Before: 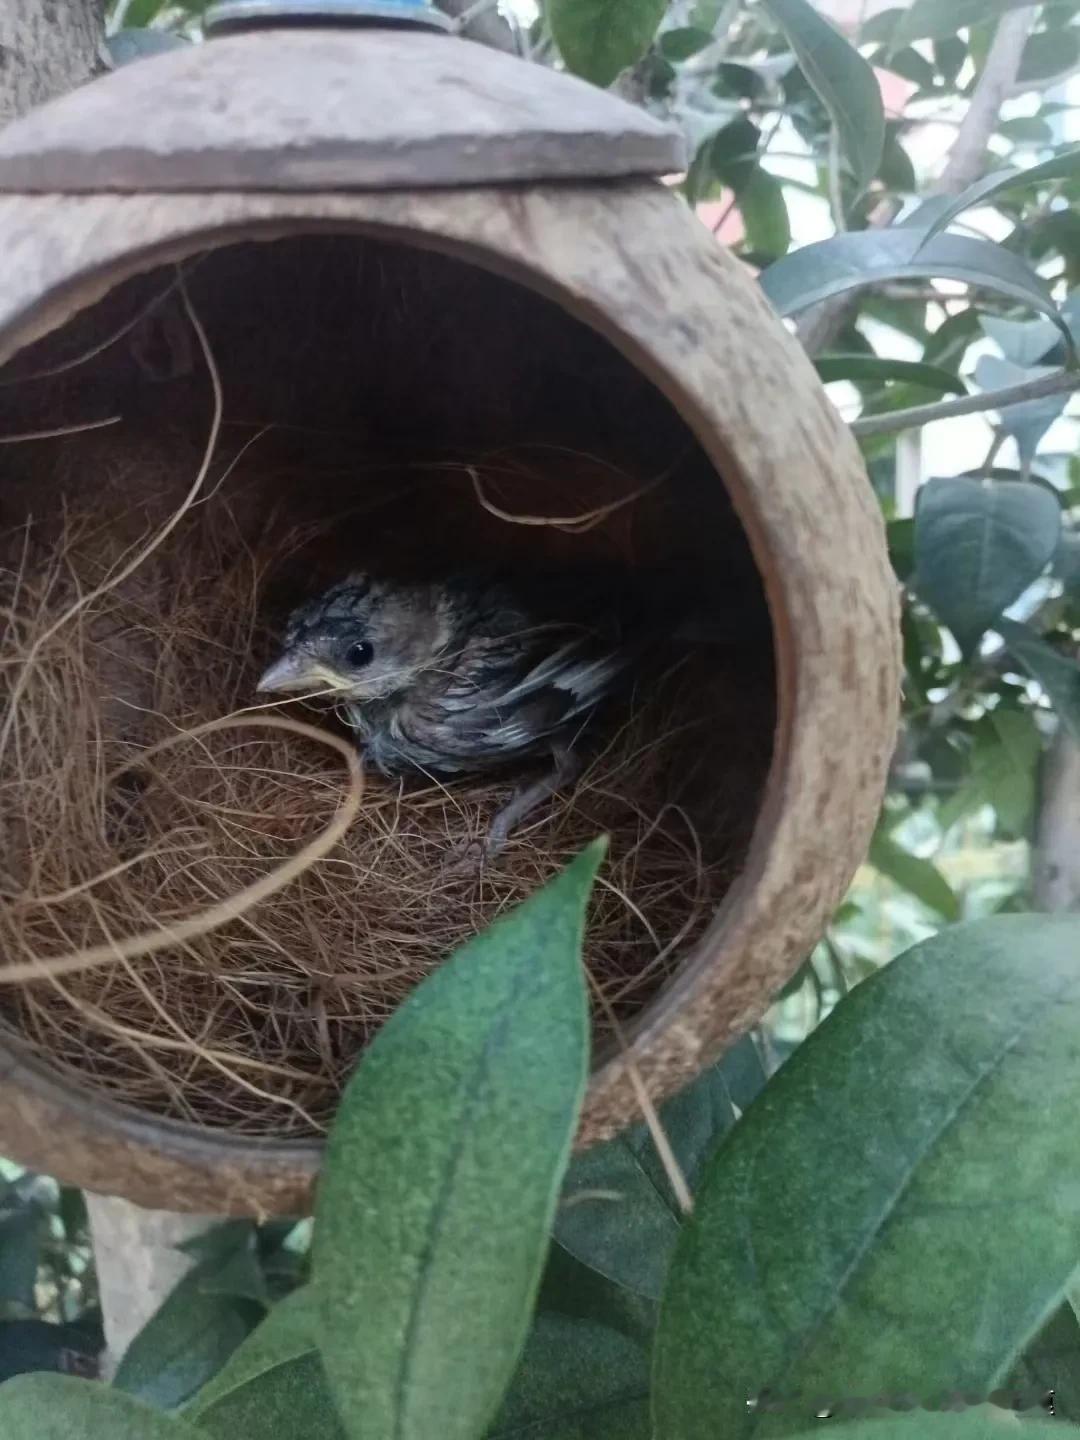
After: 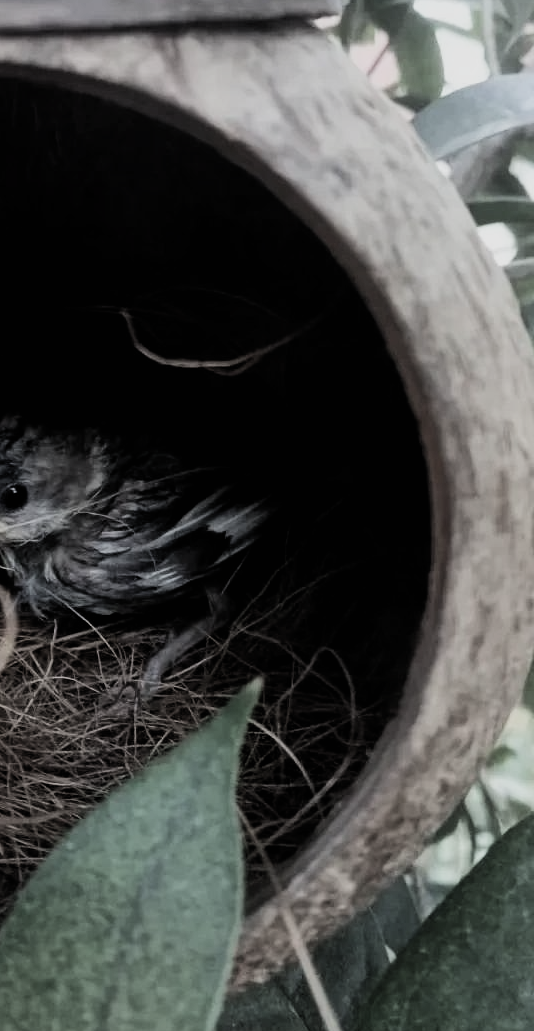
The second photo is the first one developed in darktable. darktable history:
crop: left 32.118%, top 10.934%, right 18.387%, bottom 17.429%
filmic rgb: black relative exposure -5.08 EV, white relative exposure 3.49 EV, threshold 5.99 EV, hardness 3.18, contrast 1.399, highlights saturation mix -28.56%, preserve chrominance RGB euclidean norm, color science v5 (2021), contrast in shadows safe, contrast in highlights safe, enable highlight reconstruction true
tone equalizer: on, module defaults
